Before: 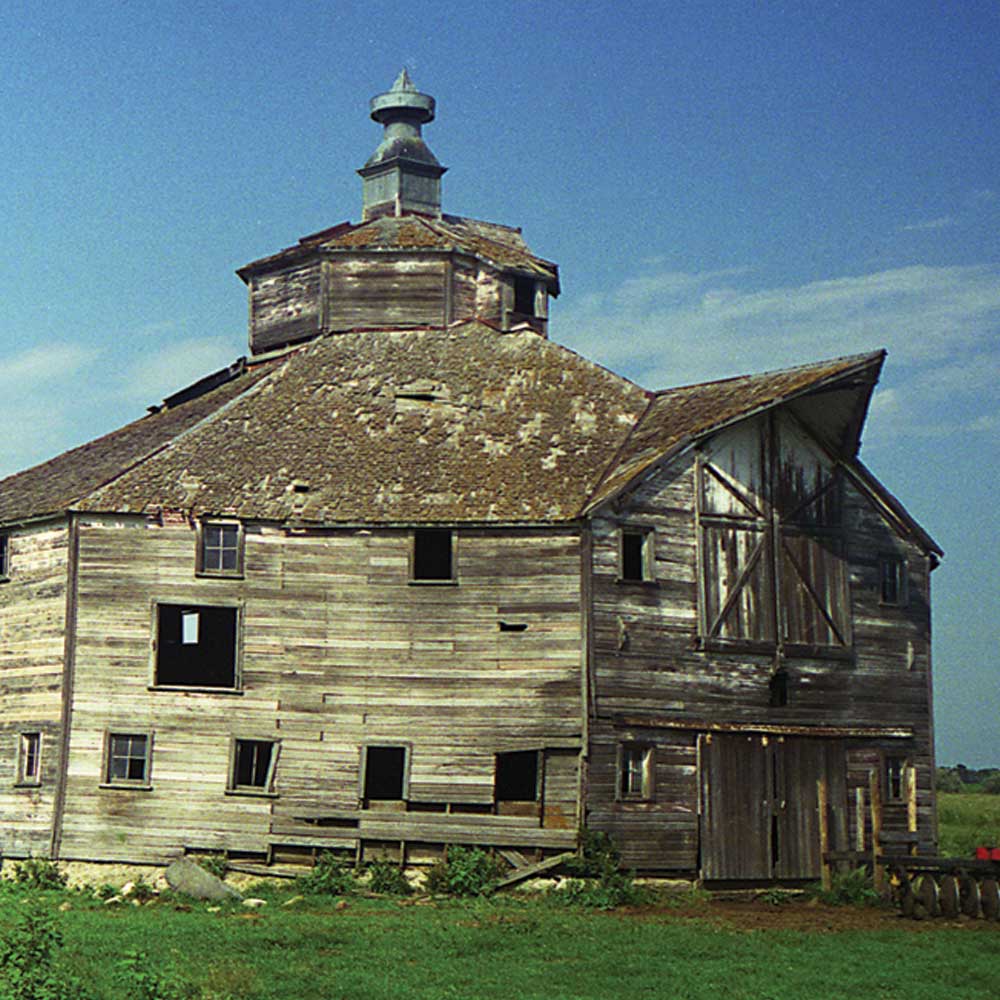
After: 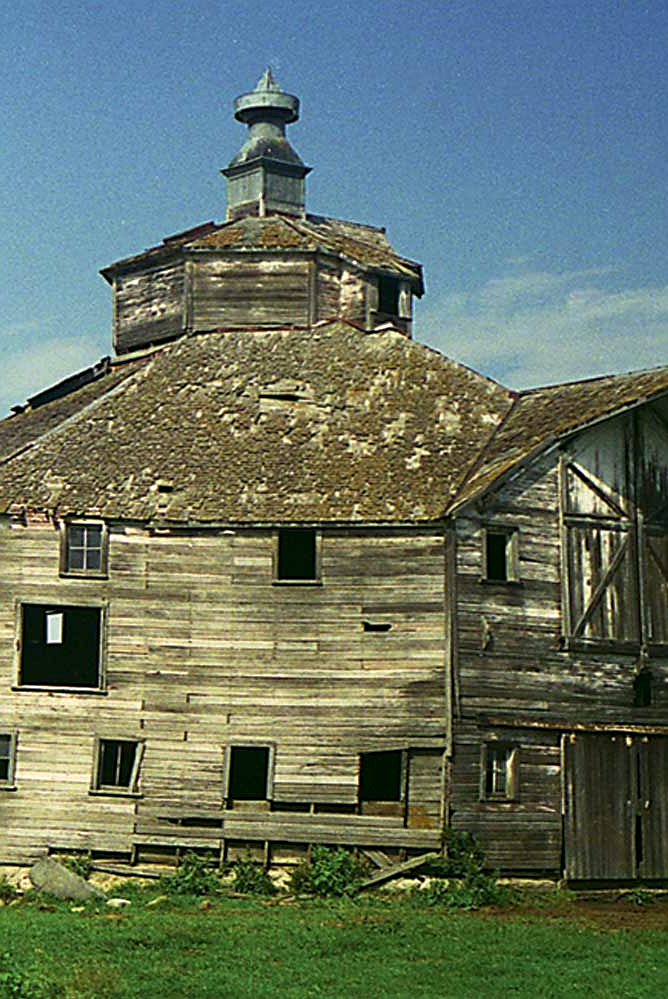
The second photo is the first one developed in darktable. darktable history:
crop and rotate: left 13.677%, right 19.477%
sharpen: on, module defaults
color correction: highlights a* 4.3, highlights b* 4.98, shadows a* -7.51, shadows b* 5.02
